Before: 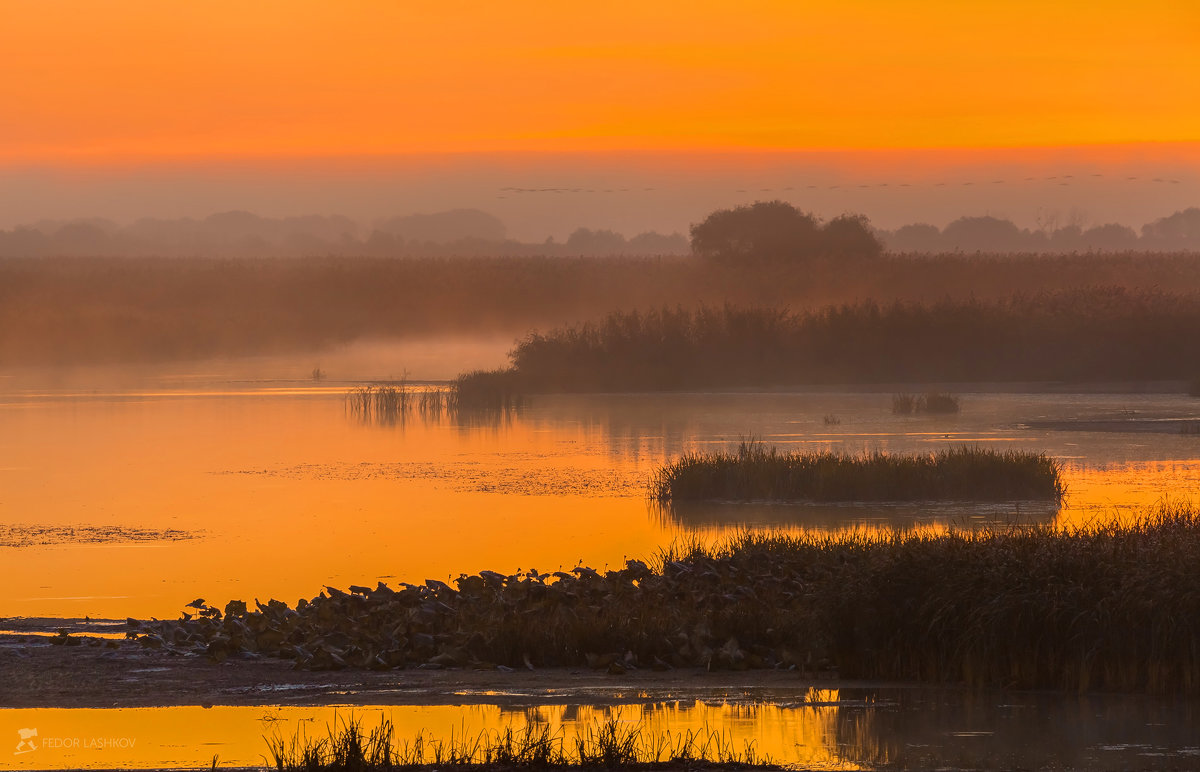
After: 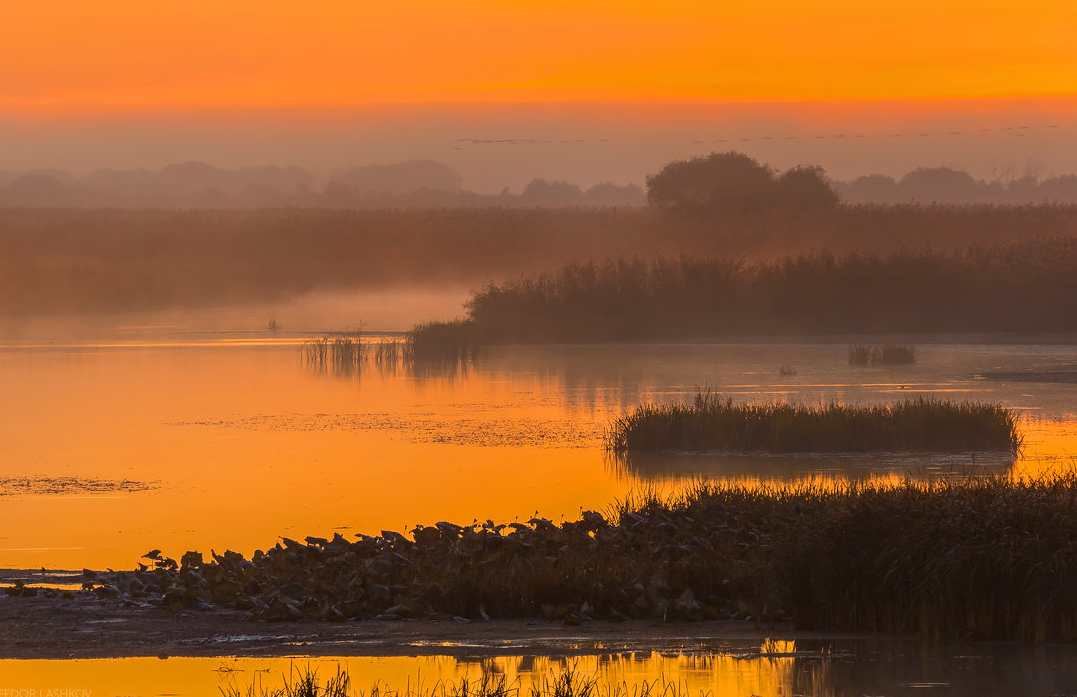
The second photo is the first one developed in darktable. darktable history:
crop: left 3.722%, top 6.413%, right 6.47%, bottom 3.21%
